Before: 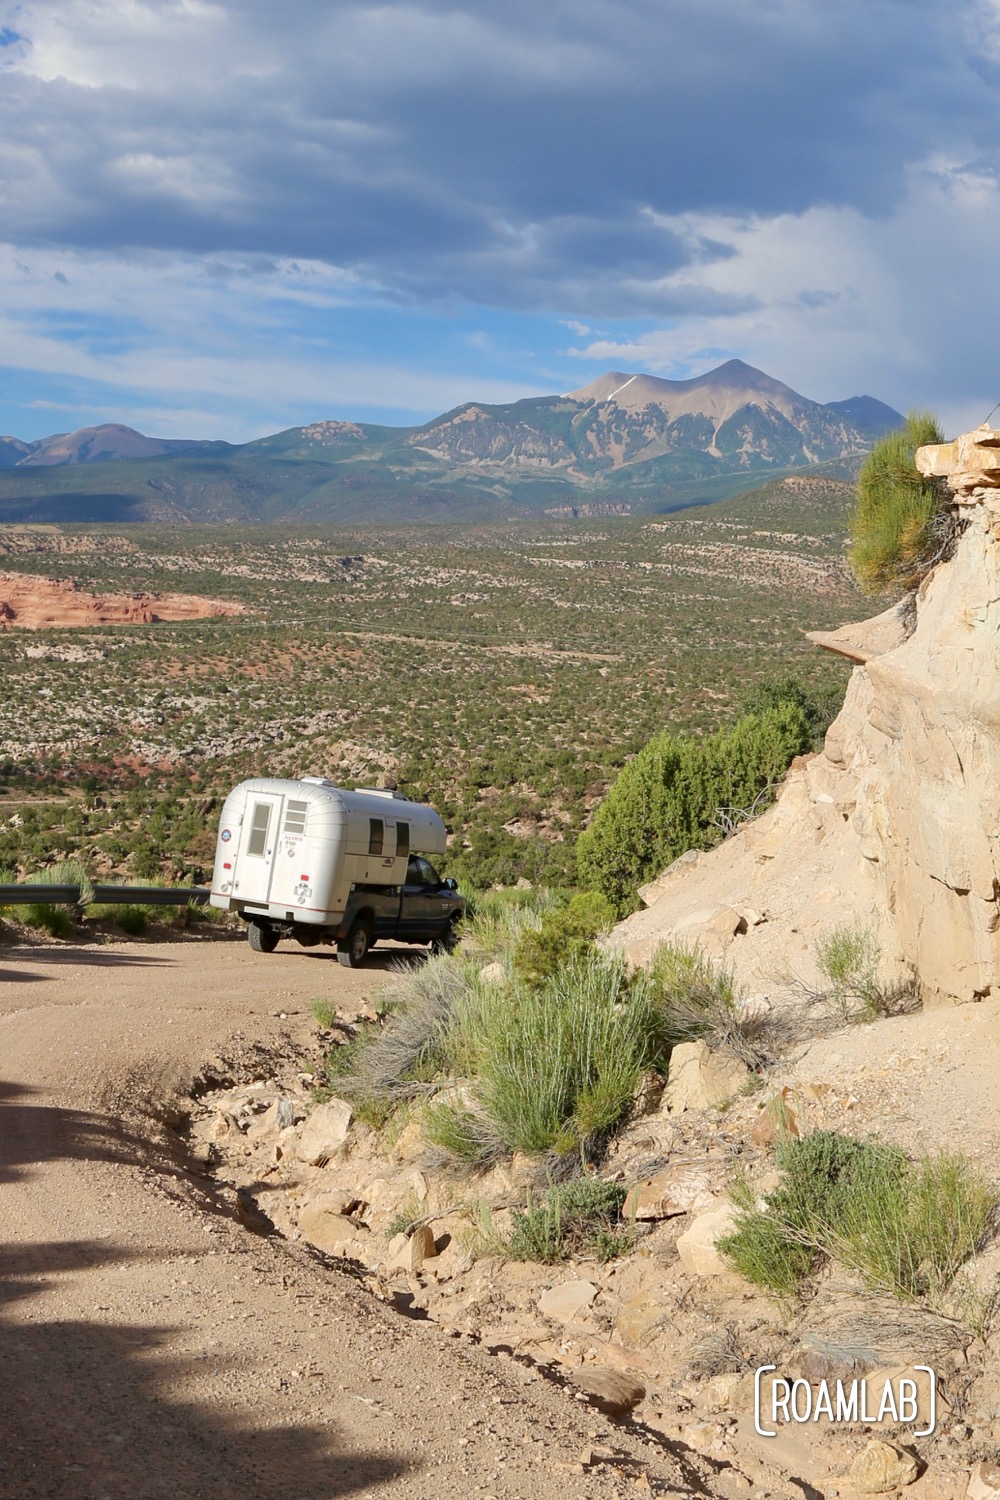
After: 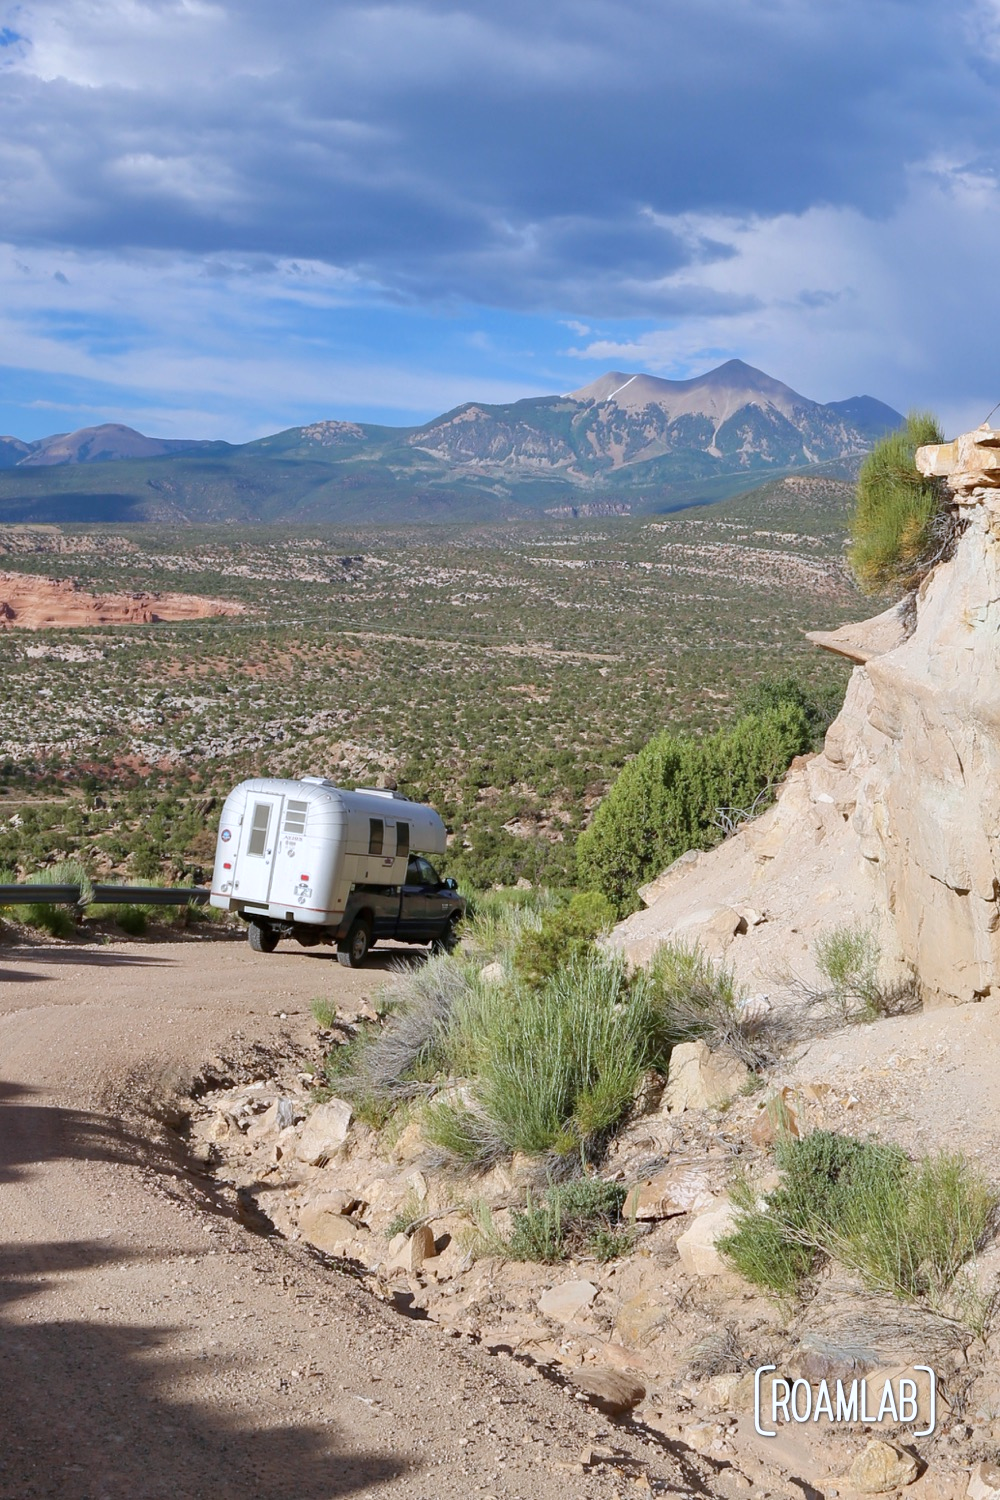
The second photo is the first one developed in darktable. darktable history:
tone equalizer: -7 EV 0.13 EV, smoothing diameter 25%, edges refinement/feathering 10, preserve details guided filter
shadows and highlights: shadows 25, highlights -25
color calibration: illuminant as shot in camera, x 0.366, y 0.378, temperature 4425.7 K, saturation algorithm version 1 (2020)
